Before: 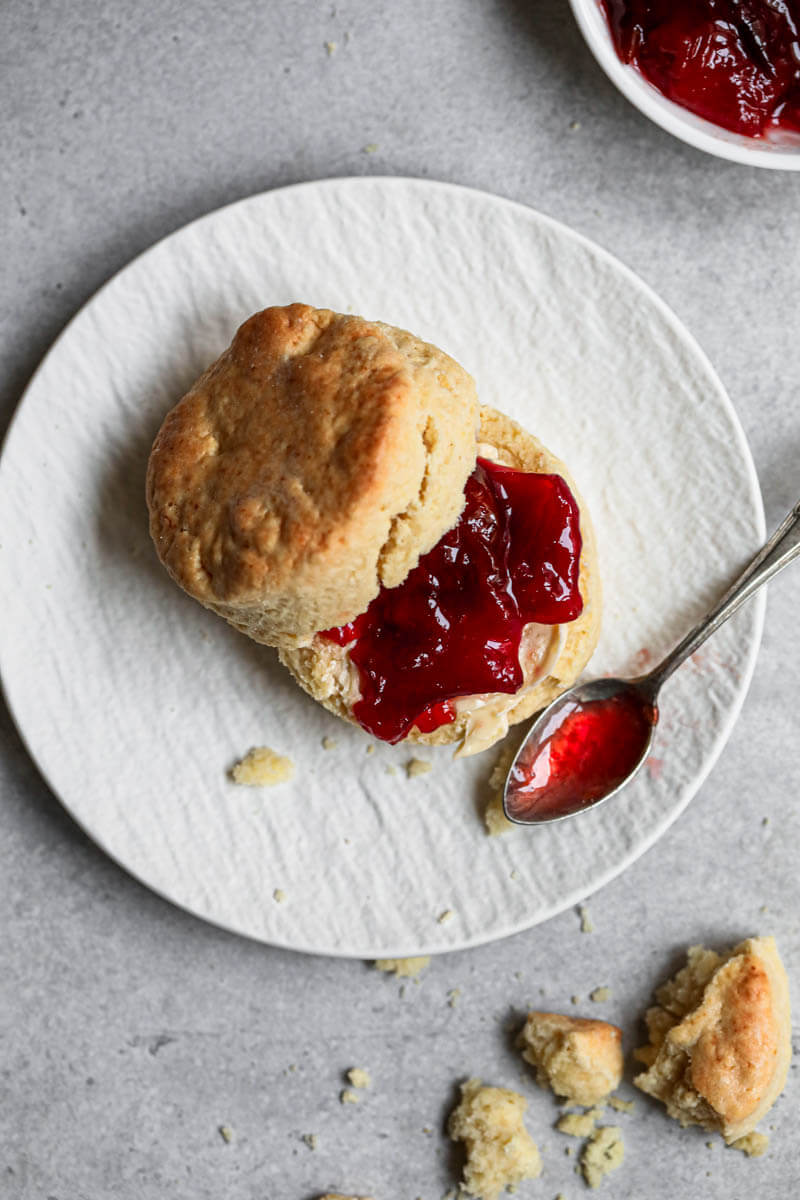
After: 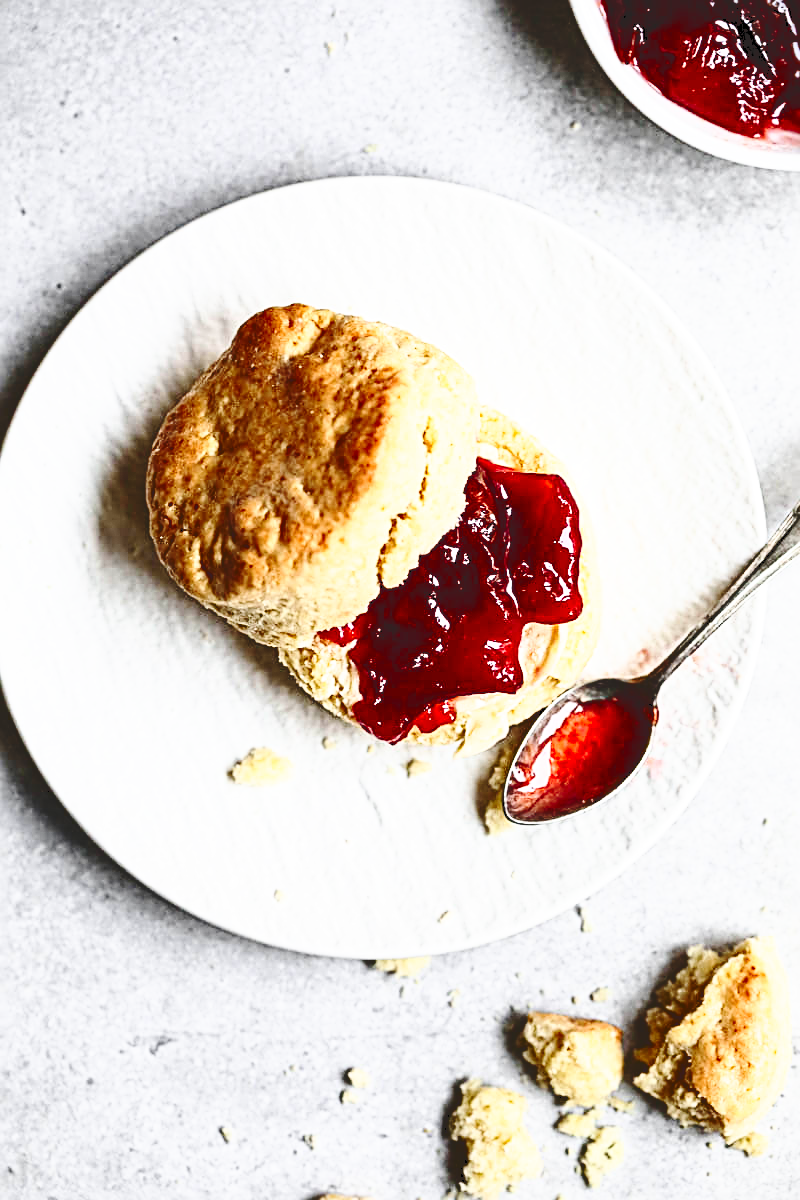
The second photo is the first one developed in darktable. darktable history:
sharpen: radius 2.801, amount 0.71
base curve: curves: ch0 [(0, 0) (0.032, 0.037) (0.105, 0.228) (0.435, 0.76) (0.856, 0.983) (1, 1)], preserve colors none
tone curve: curves: ch0 [(0, 0) (0.003, 0.147) (0.011, 0.147) (0.025, 0.147) (0.044, 0.147) (0.069, 0.147) (0.1, 0.15) (0.136, 0.158) (0.177, 0.174) (0.224, 0.198) (0.277, 0.241) (0.335, 0.292) (0.399, 0.361) (0.468, 0.452) (0.543, 0.568) (0.623, 0.679) (0.709, 0.793) (0.801, 0.886) (0.898, 0.966) (1, 1)], color space Lab, independent channels, preserve colors none
